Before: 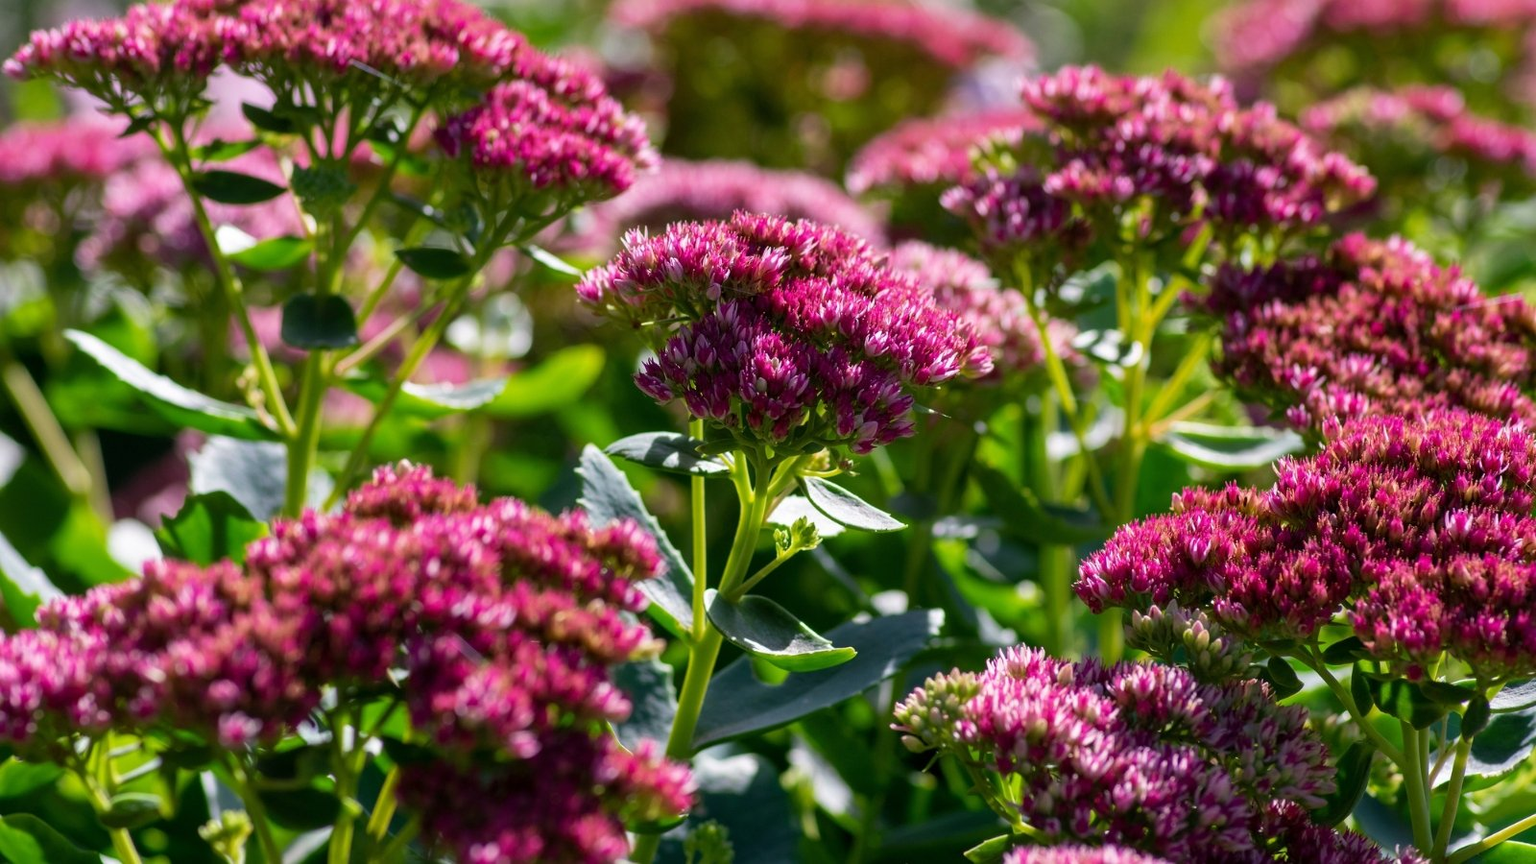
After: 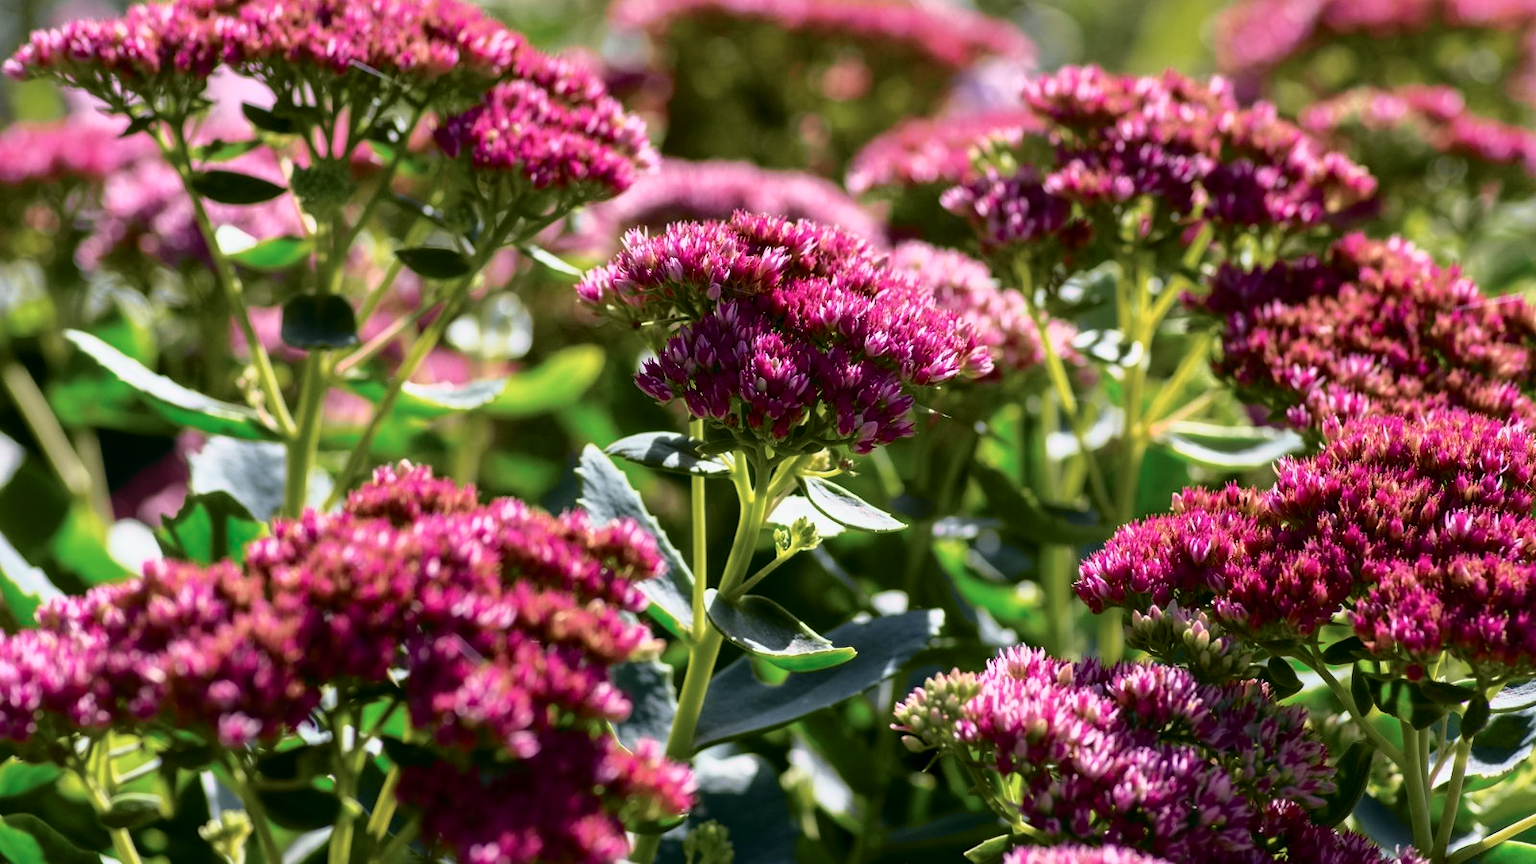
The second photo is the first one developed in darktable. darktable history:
tone curve: curves: ch0 [(0, 0) (0.105, 0.068) (0.195, 0.162) (0.283, 0.283) (0.384, 0.404) (0.485, 0.531) (0.638, 0.681) (0.795, 0.879) (1, 0.977)]; ch1 [(0, 0) (0.161, 0.092) (0.35, 0.33) (0.379, 0.401) (0.456, 0.469) (0.504, 0.501) (0.512, 0.523) (0.58, 0.597) (0.635, 0.646) (1, 1)]; ch2 [(0, 0) (0.371, 0.362) (0.437, 0.437) (0.5, 0.5) (0.53, 0.523) (0.56, 0.58) (0.622, 0.606) (1, 1)], color space Lab, independent channels, preserve colors none
